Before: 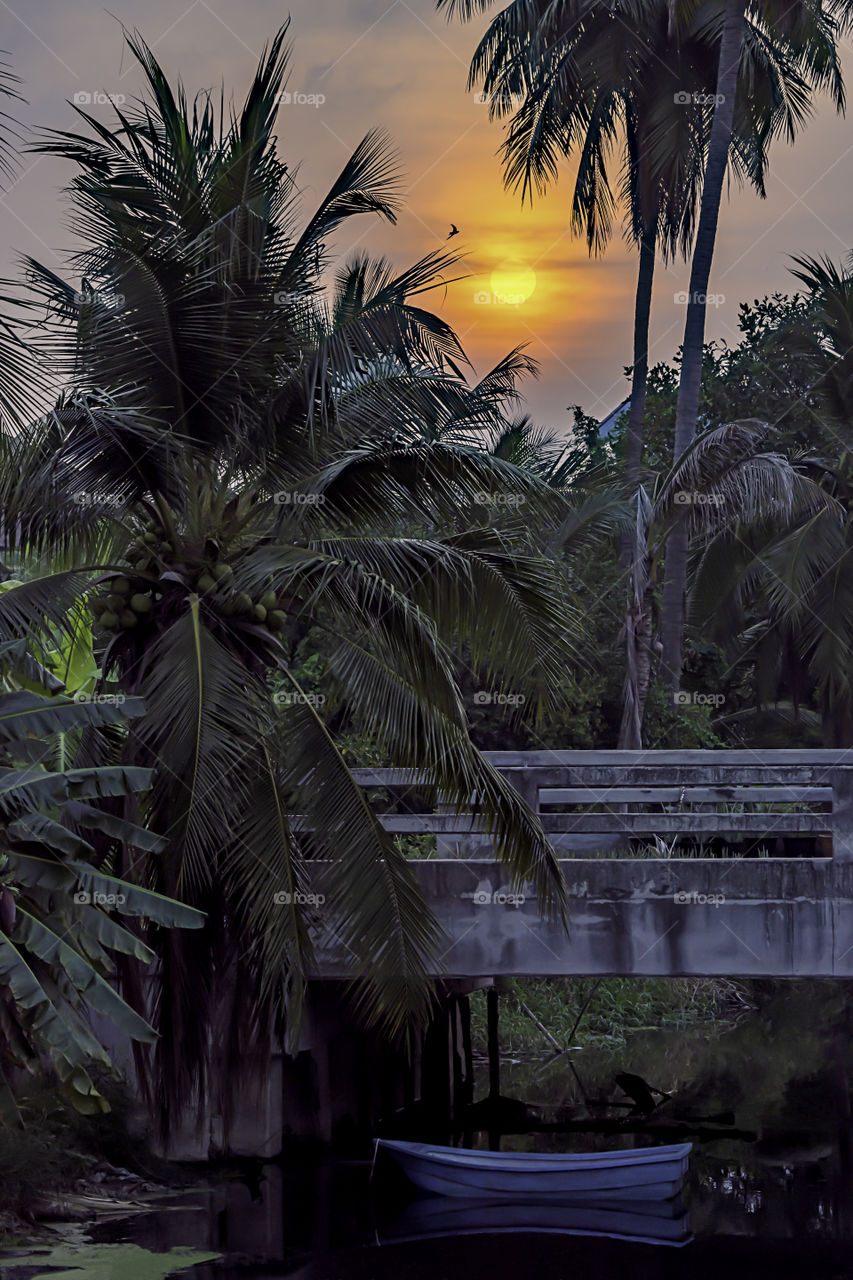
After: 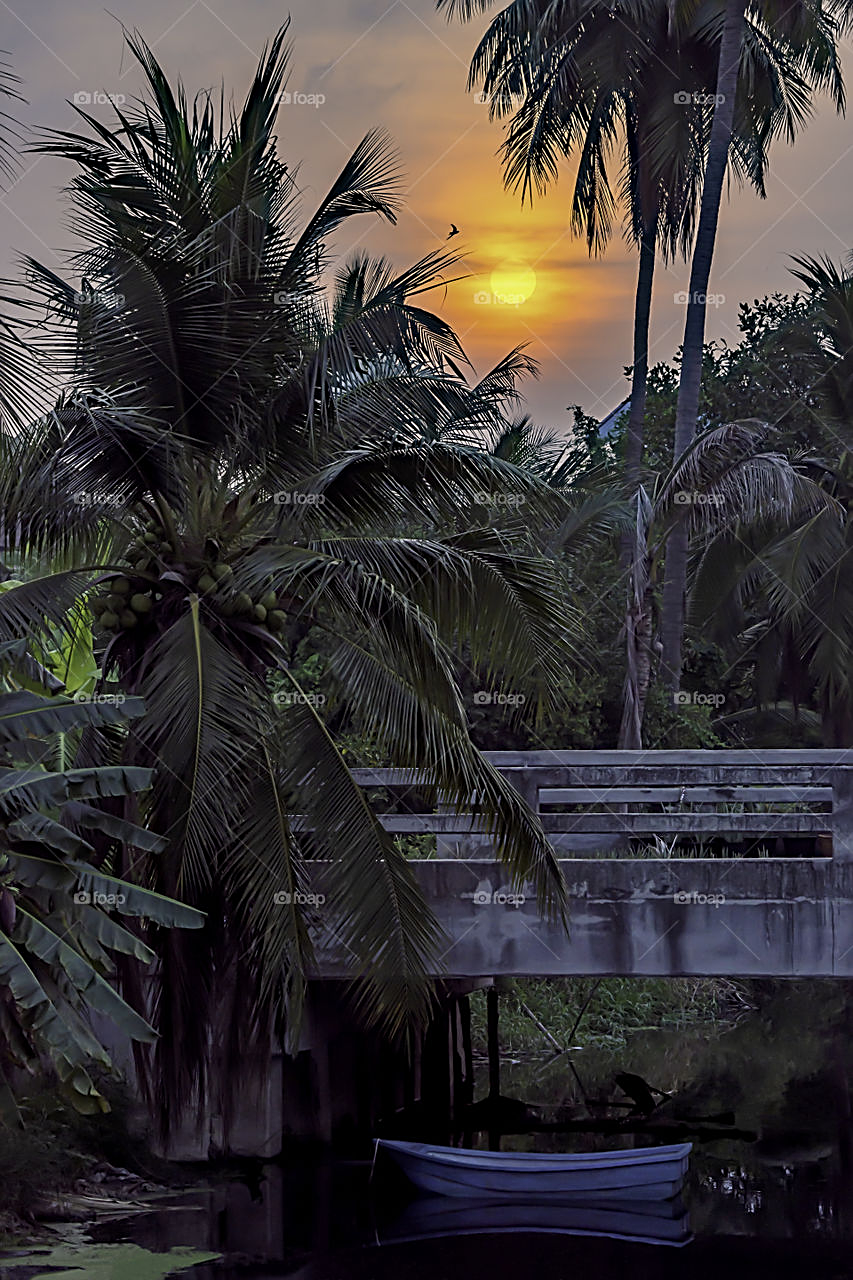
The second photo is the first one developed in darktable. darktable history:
vibrance: vibrance 0%
sharpen: on, module defaults
